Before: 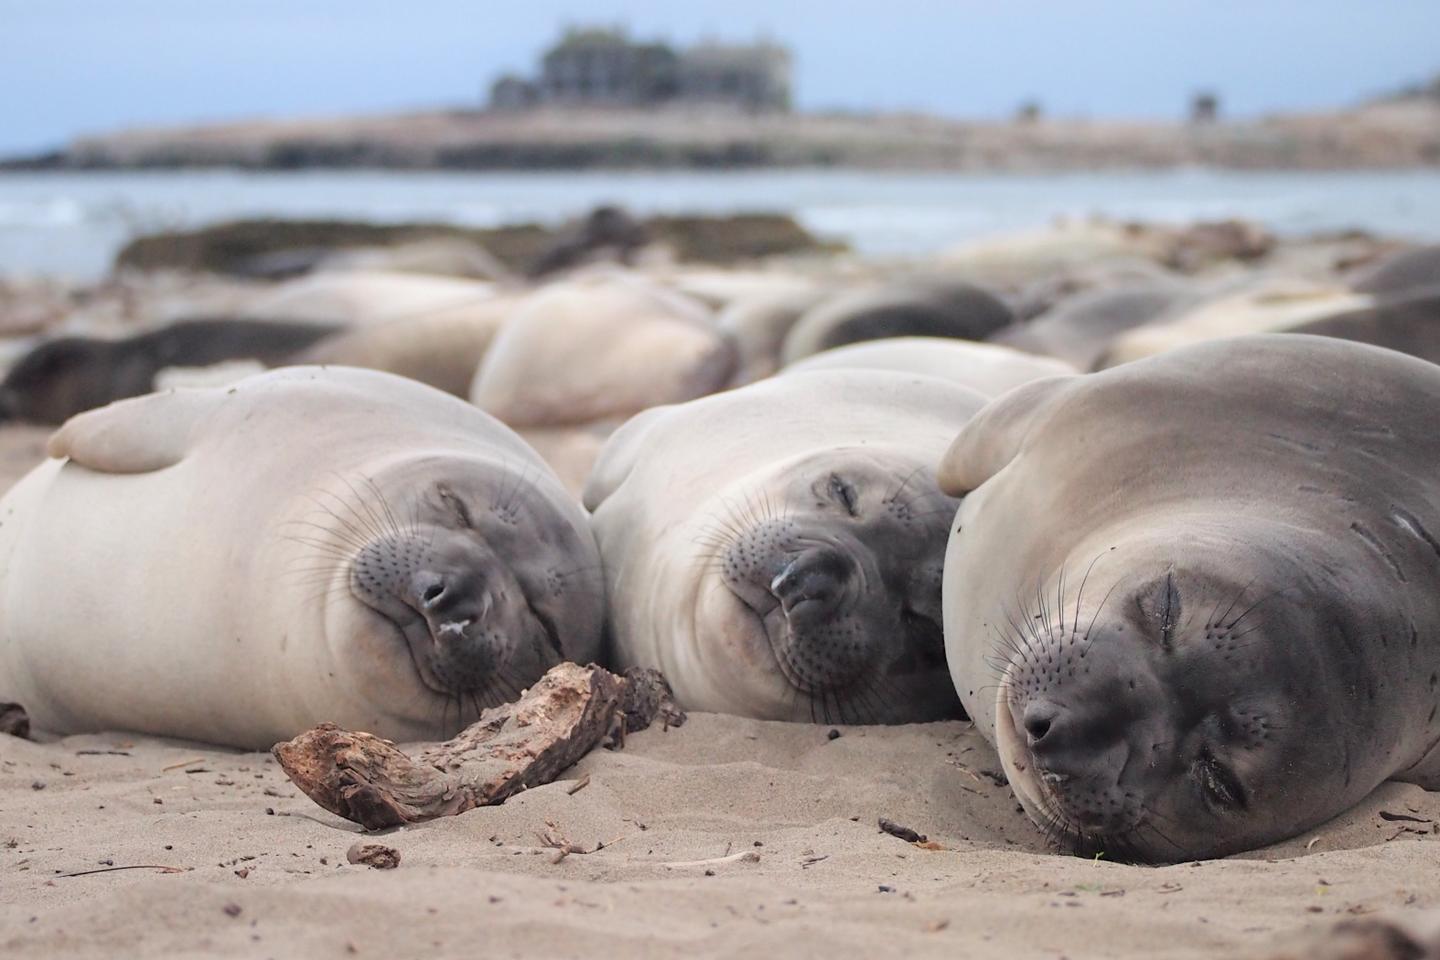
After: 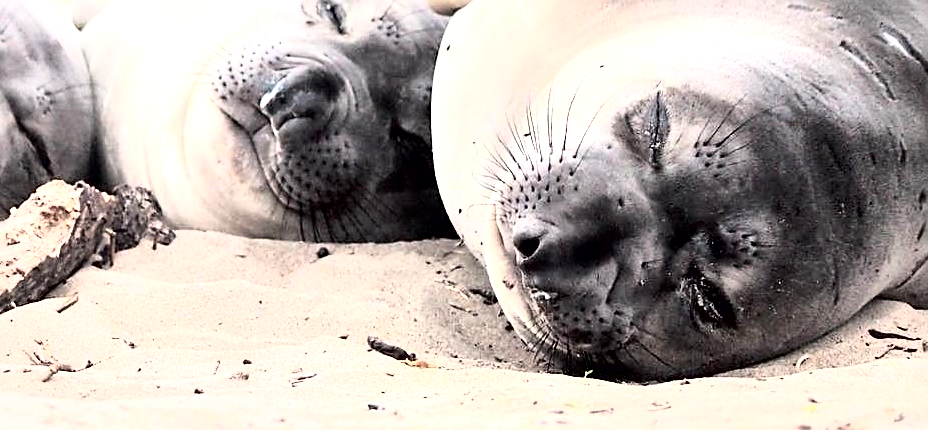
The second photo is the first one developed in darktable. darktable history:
crop and rotate: left 35.509%, top 50.238%, bottom 4.934%
shadows and highlights: shadows 10, white point adjustment 1, highlights -40
tone curve: curves: ch0 [(0, 0) (0.003, 0.003) (0.011, 0.011) (0.025, 0.026) (0.044, 0.045) (0.069, 0.087) (0.1, 0.141) (0.136, 0.202) (0.177, 0.271) (0.224, 0.357) (0.277, 0.461) (0.335, 0.583) (0.399, 0.685) (0.468, 0.782) (0.543, 0.867) (0.623, 0.927) (0.709, 0.96) (0.801, 0.975) (0.898, 0.987) (1, 1)], color space Lab, independent channels, preserve colors none
sharpen: on, module defaults
exposure: black level correction 0.007, exposure 0.093 EV, compensate highlight preservation false
tone equalizer: -8 EV -0.75 EV, -7 EV -0.7 EV, -6 EV -0.6 EV, -5 EV -0.4 EV, -3 EV 0.4 EV, -2 EV 0.6 EV, -1 EV 0.7 EV, +0 EV 0.75 EV, edges refinement/feathering 500, mask exposure compensation -1.57 EV, preserve details no
local contrast: mode bilateral grid, contrast 25, coarseness 60, detail 151%, midtone range 0.2
